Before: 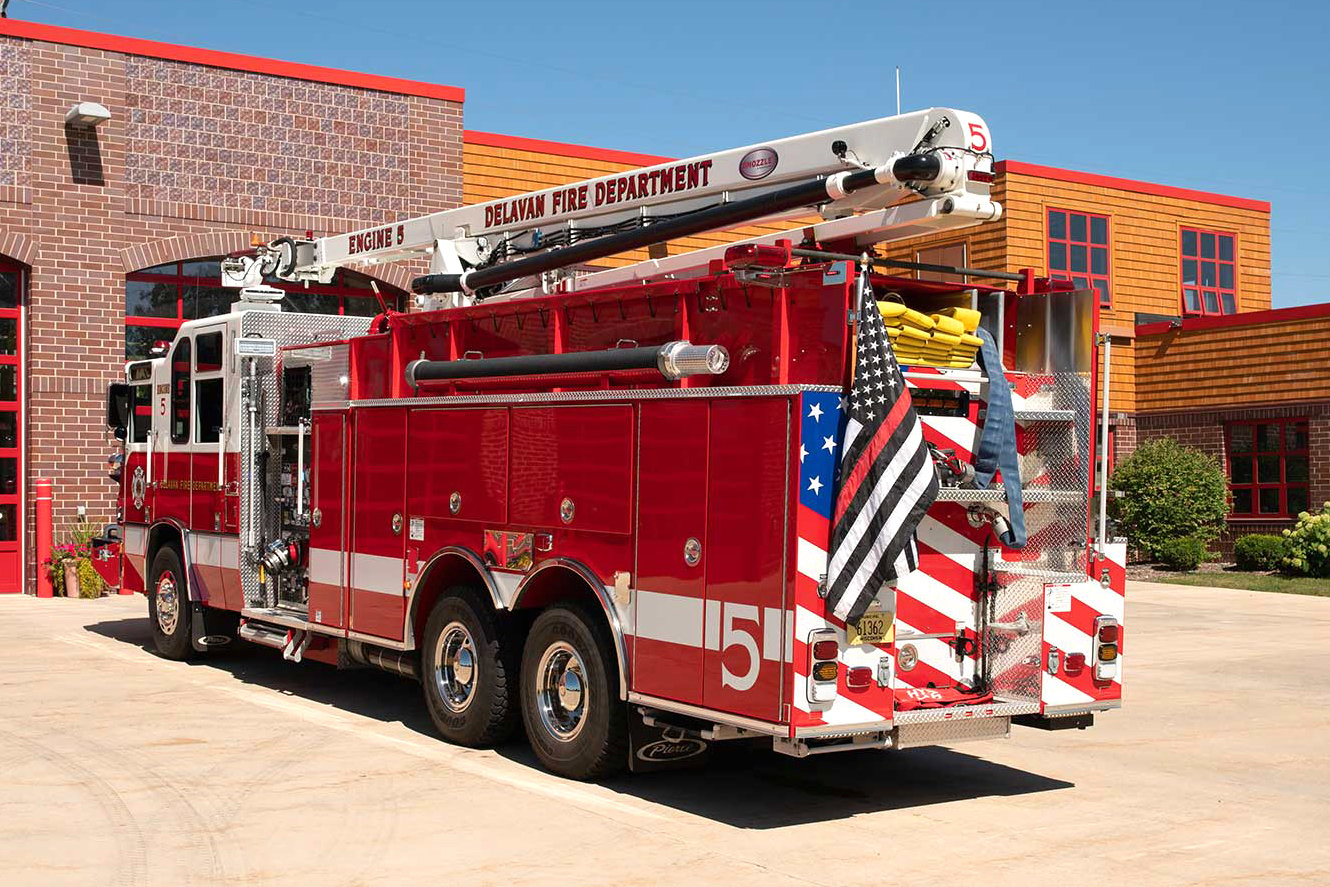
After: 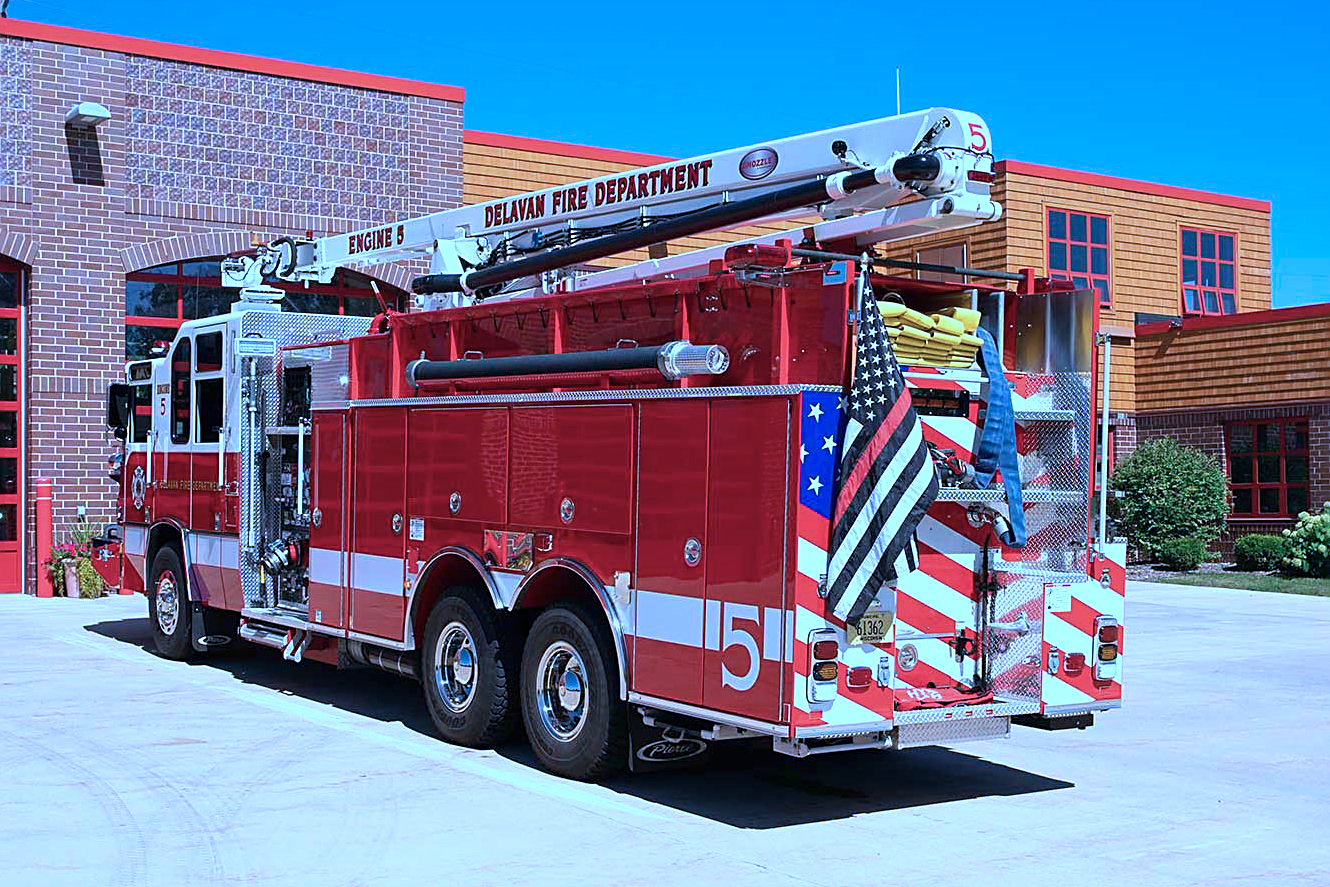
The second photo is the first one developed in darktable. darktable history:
color calibration: illuminant as shot in camera, x 0.442, y 0.413, temperature 2903.13 K
sharpen: on, module defaults
